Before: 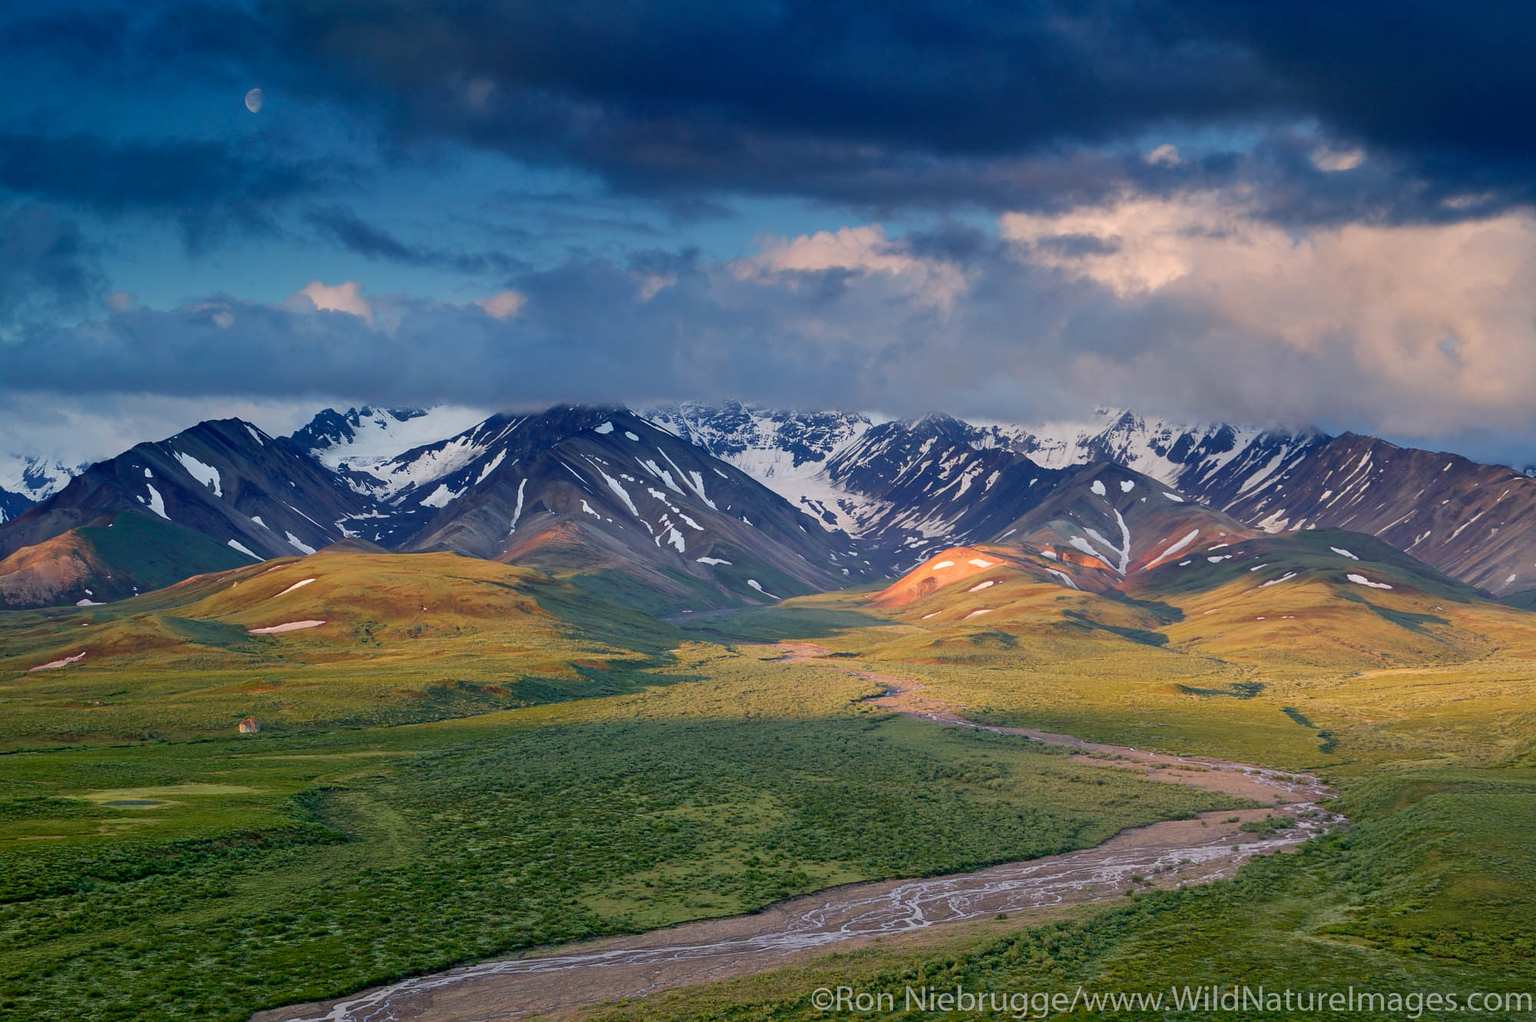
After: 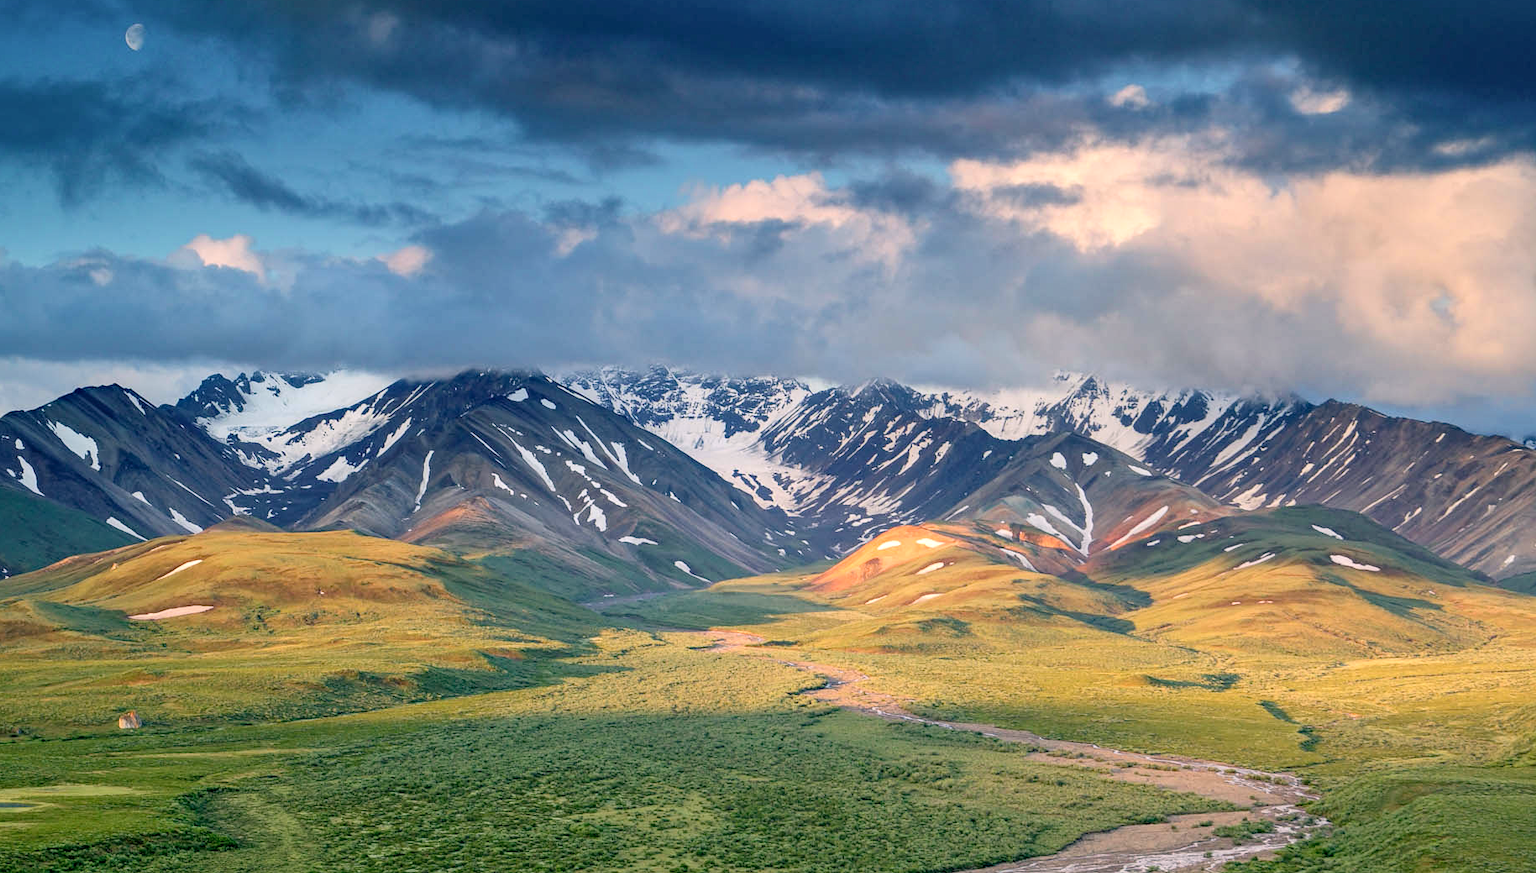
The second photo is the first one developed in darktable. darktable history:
tone equalizer: on, module defaults
haze removal: compatibility mode true, adaptive false
crop: left 8.546%, top 6.582%, bottom 15.274%
local contrast: on, module defaults
color correction: highlights a* 4.07, highlights b* 4.99, shadows a* -7.78, shadows b* 5.08
contrast brightness saturation: contrast 0.136, brightness 0.217
